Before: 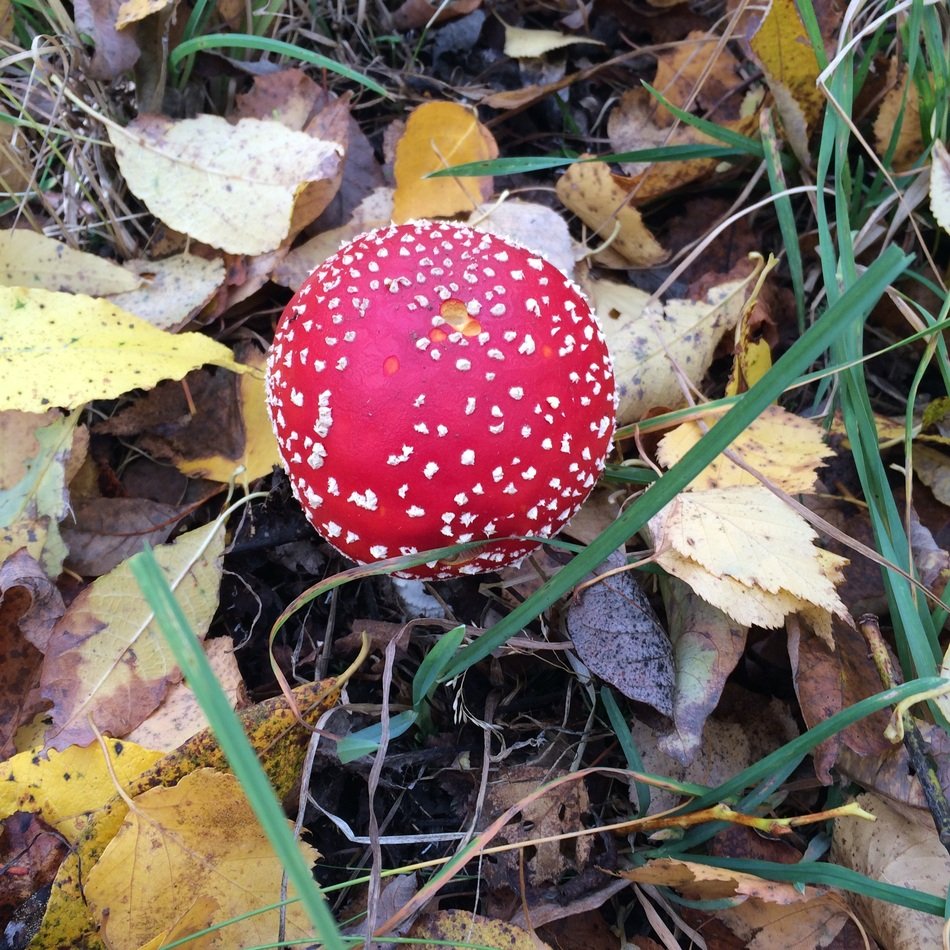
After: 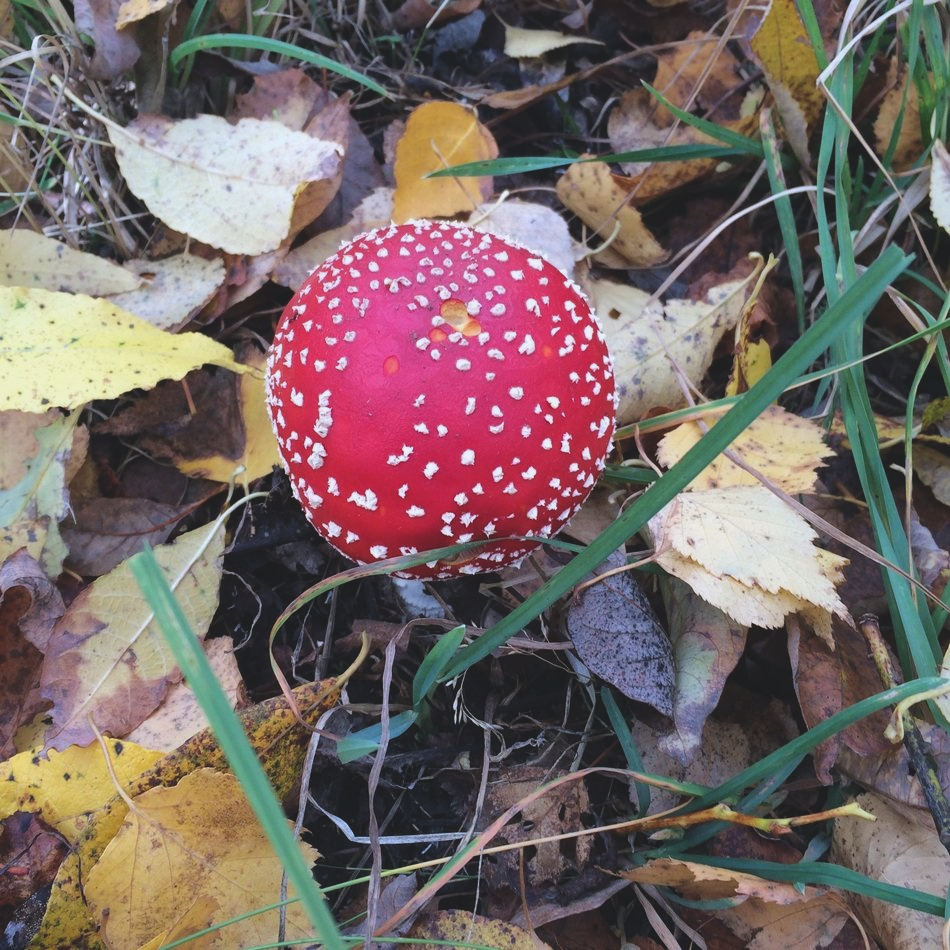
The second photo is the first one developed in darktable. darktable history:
color correction: highlights a* -0.159, highlights b* -5.18, shadows a* -0.12, shadows b* -0.111
exposure: black level correction -0.014, exposure -0.196 EV, compensate exposure bias true, compensate highlight preservation false
